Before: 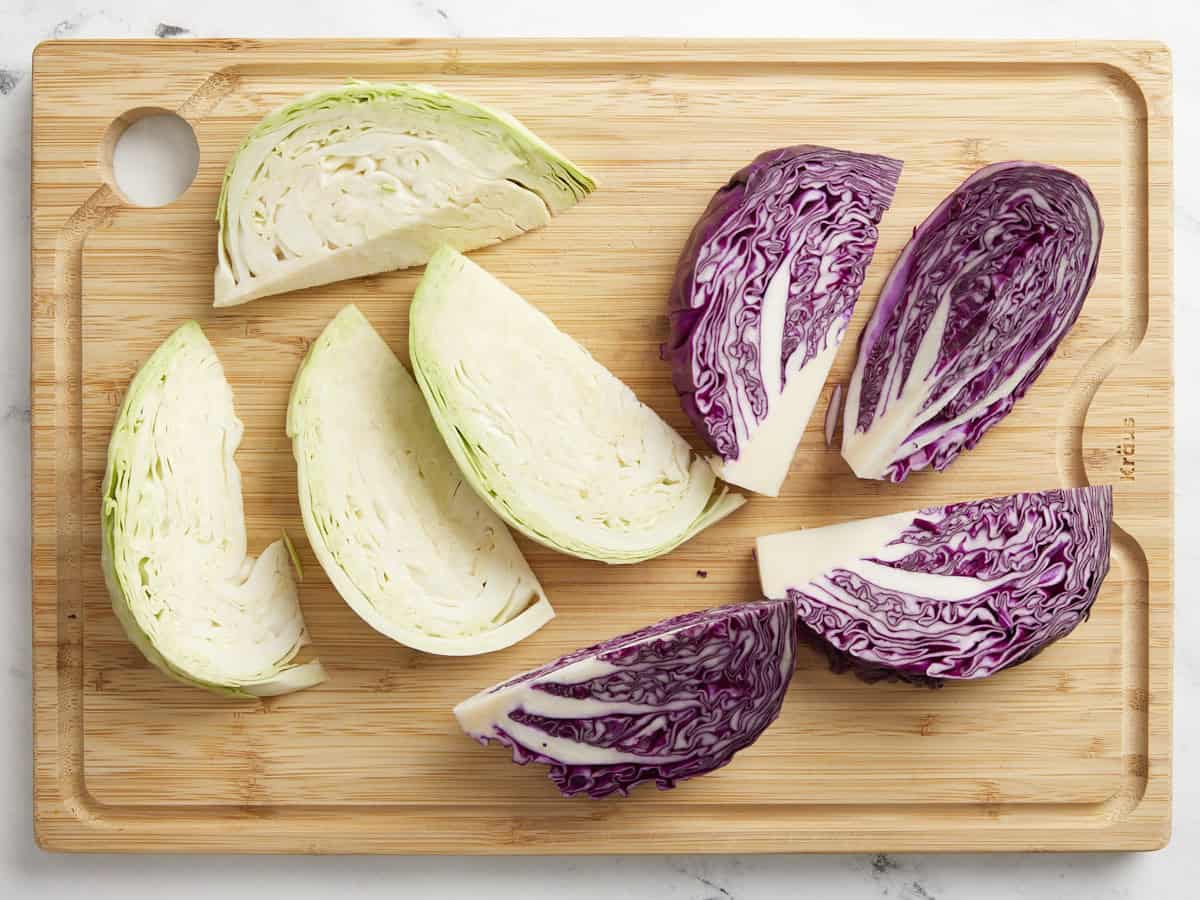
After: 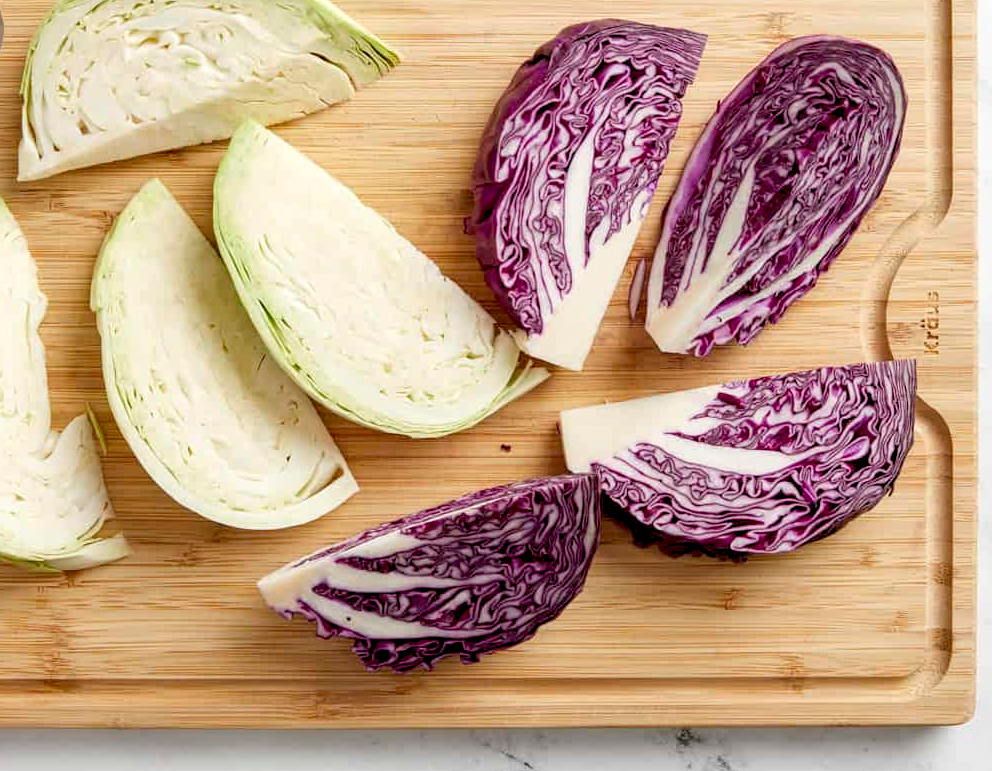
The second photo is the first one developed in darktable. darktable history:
crop: left 16.364%, top 14.103%
exposure: black level correction 0.011, compensate highlight preservation false
local contrast: detail 130%
